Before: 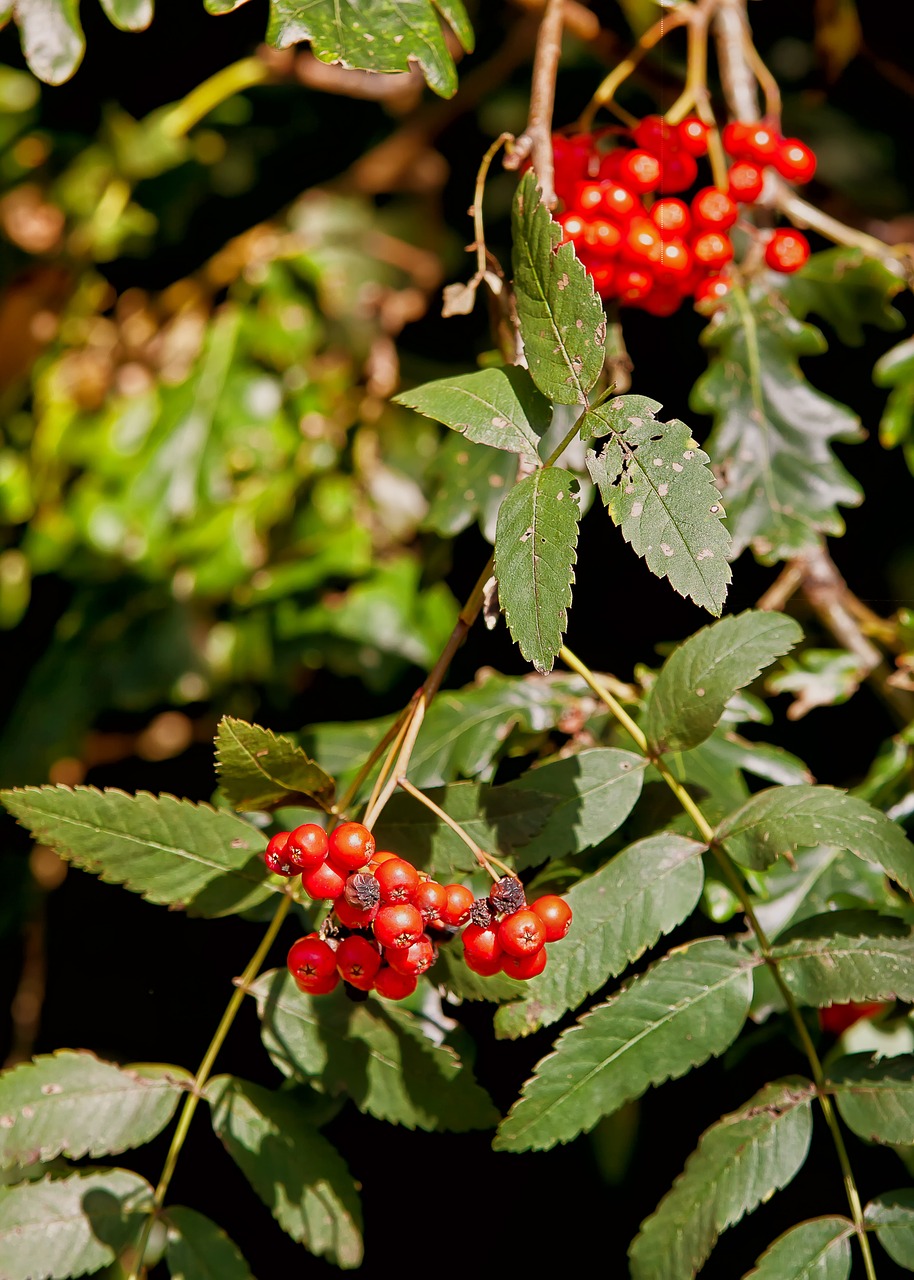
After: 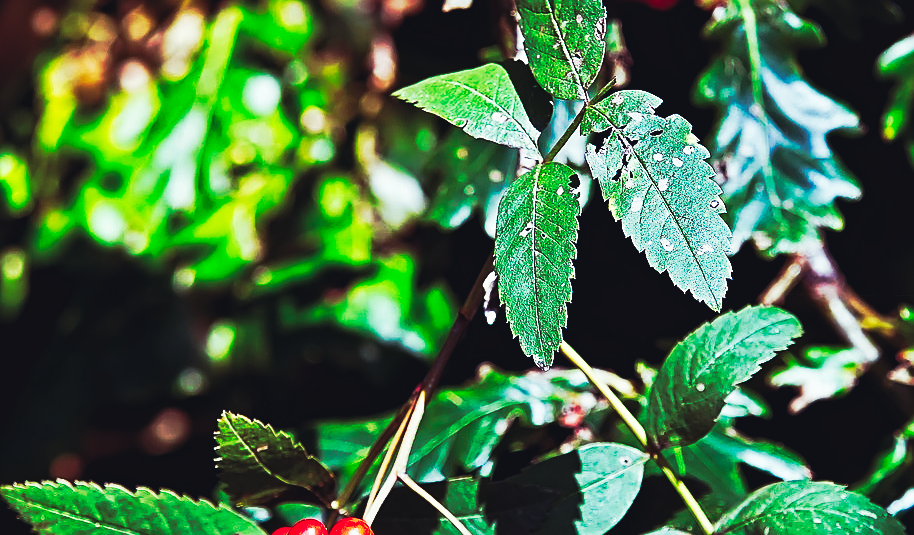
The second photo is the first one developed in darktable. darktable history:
tone curve: curves: ch0 [(0, 0) (0.003, 0.003) (0.011, 0.008) (0.025, 0.018) (0.044, 0.04) (0.069, 0.062) (0.1, 0.09) (0.136, 0.121) (0.177, 0.158) (0.224, 0.197) (0.277, 0.255) (0.335, 0.314) (0.399, 0.391) (0.468, 0.496) (0.543, 0.683) (0.623, 0.801) (0.709, 0.883) (0.801, 0.94) (0.898, 0.984) (1, 1)], preserve colors none
rgb curve: curves: ch0 [(0, 0.186) (0.314, 0.284) (0.576, 0.466) (0.805, 0.691) (0.936, 0.886)]; ch1 [(0, 0.186) (0.314, 0.284) (0.581, 0.534) (0.771, 0.746) (0.936, 0.958)]; ch2 [(0, 0.216) (0.275, 0.39) (1, 1)], mode RGB, independent channels, compensate middle gray true, preserve colors none
sharpen: on, module defaults
crop and rotate: top 23.84%, bottom 34.294%
sigmoid: contrast 2, skew -0.2, preserve hue 0%, red attenuation 0.1, red rotation 0.035, green attenuation 0.1, green rotation -0.017, blue attenuation 0.15, blue rotation -0.052, base primaries Rec2020
shadows and highlights: shadows 12, white point adjustment 1.2, highlights -0.36, soften with gaussian
haze removal: on, module defaults
